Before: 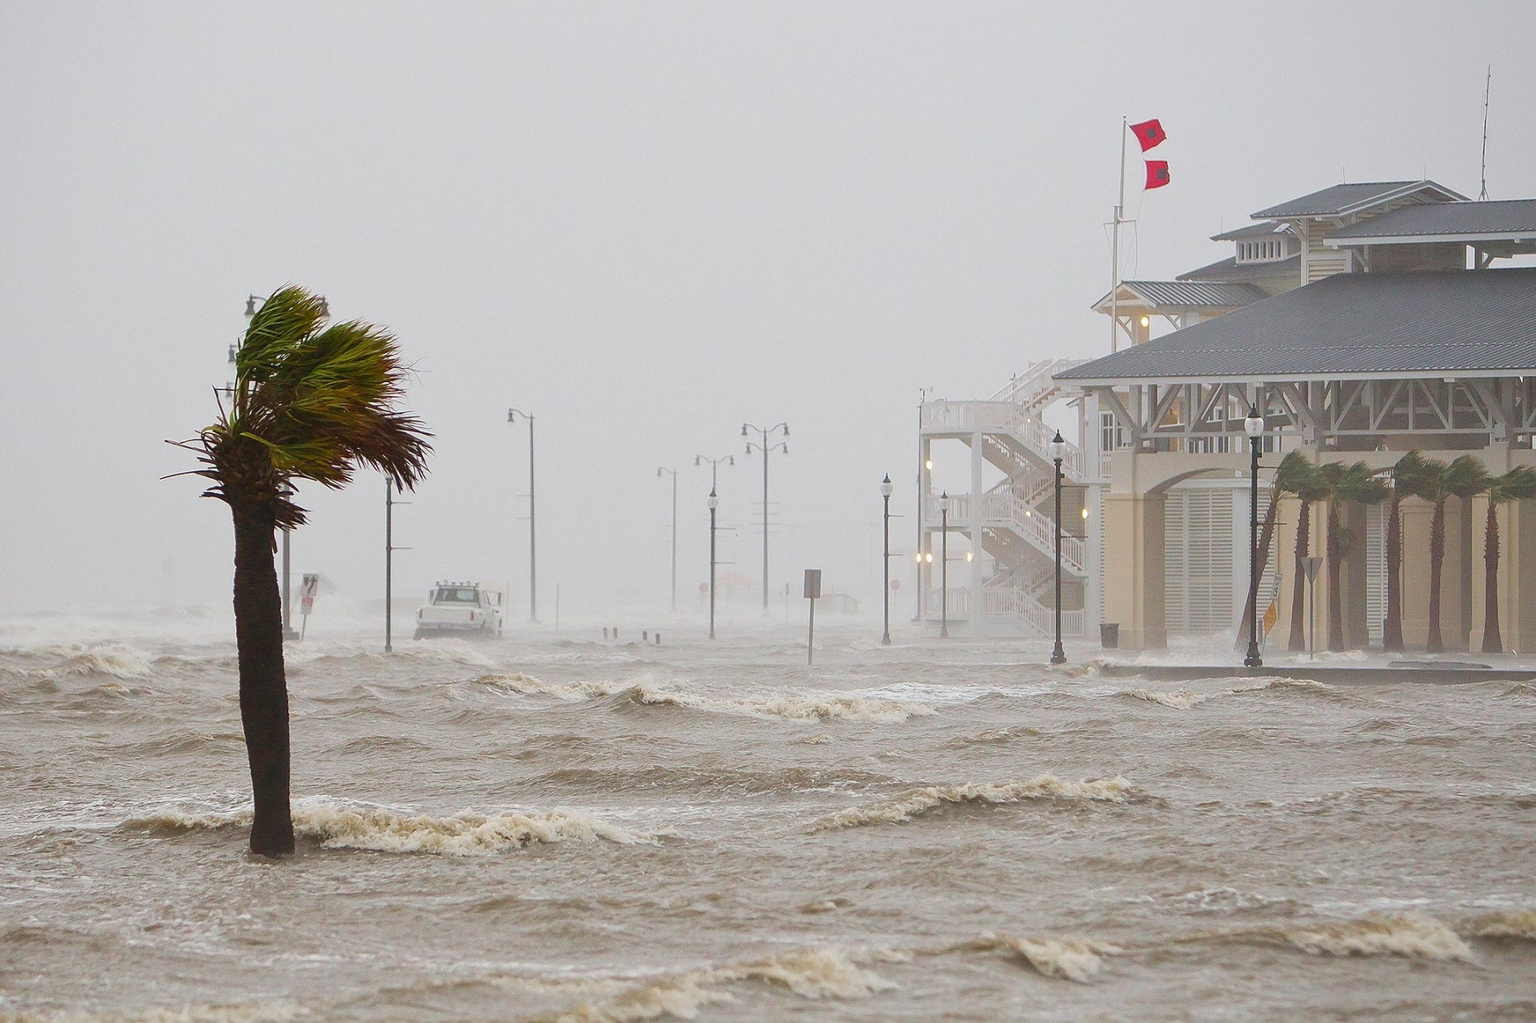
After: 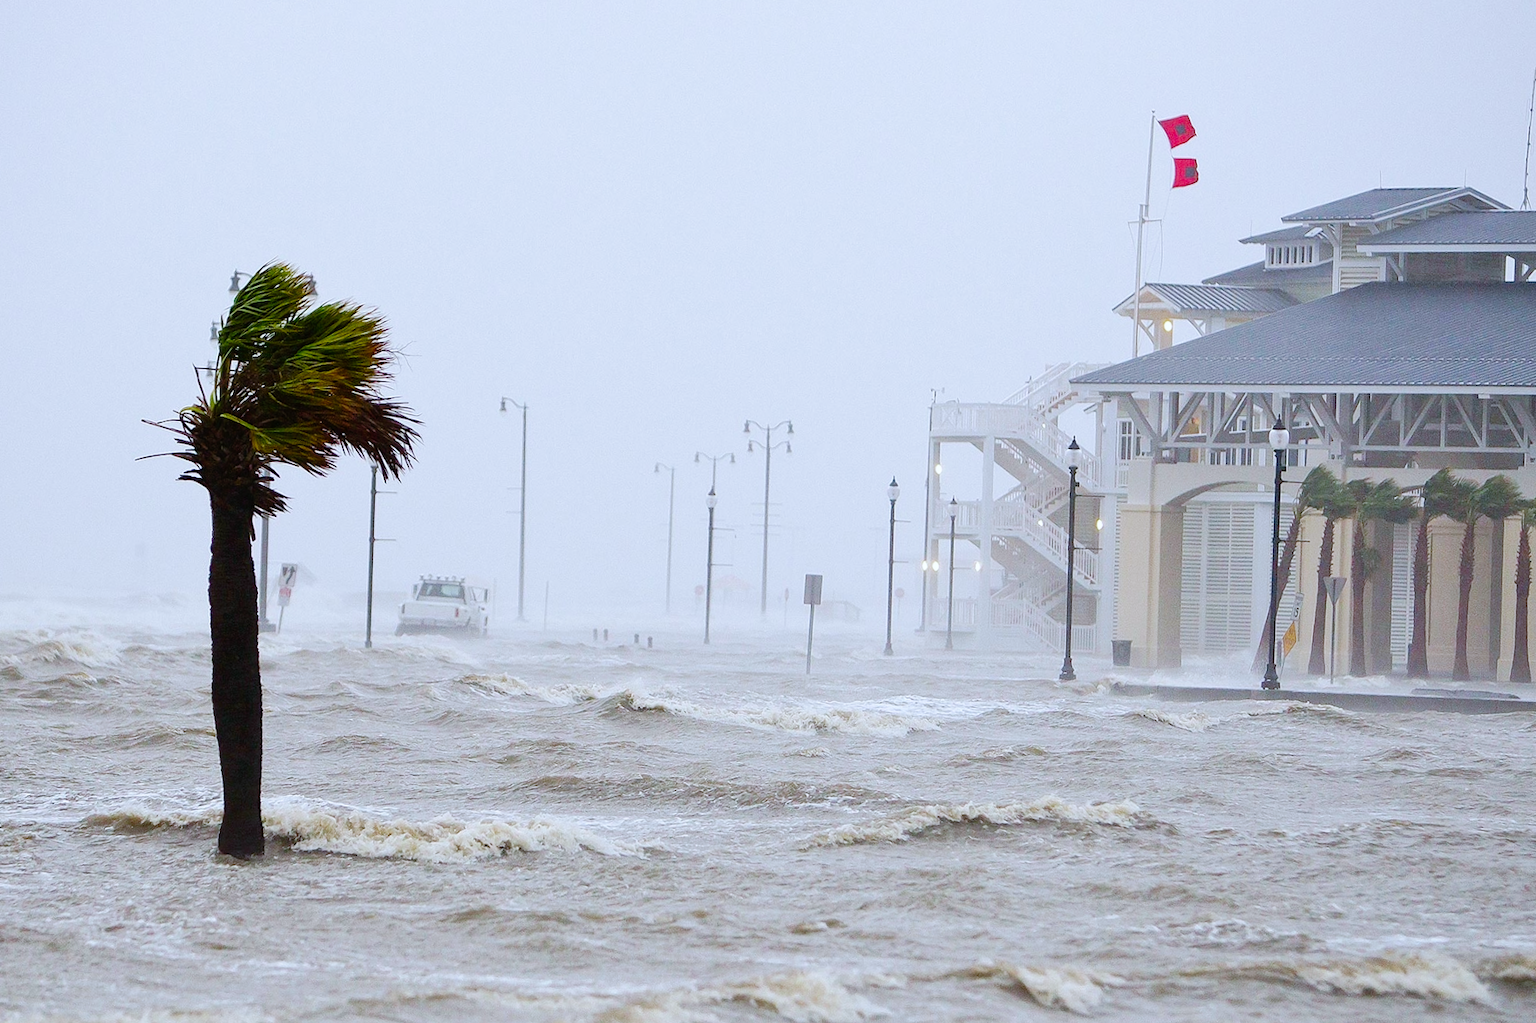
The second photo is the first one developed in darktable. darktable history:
white balance: red 0.926, green 1.003, blue 1.133
crop and rotate: angle -1.69°
tone curve: curves: ch0 [(0, 0) (0.003, 0) (0.011, 0.001) (0.025, 0.003) (0.044, 0.005) (0.069, 0.013) (0.1, 0.024) (0.136, 0.04) (0.177, 0.087) (0.224, 0.148) (0.277, 0.238) (0.335, 0.335) (0.399, 0.43) (0.468, 0.524) (0.543, 0.621) (0.623, 0.712) (0.709, 0.788) (0.801, 0.867) (0.898, 0.947) (1, 1)], preserve colors none
